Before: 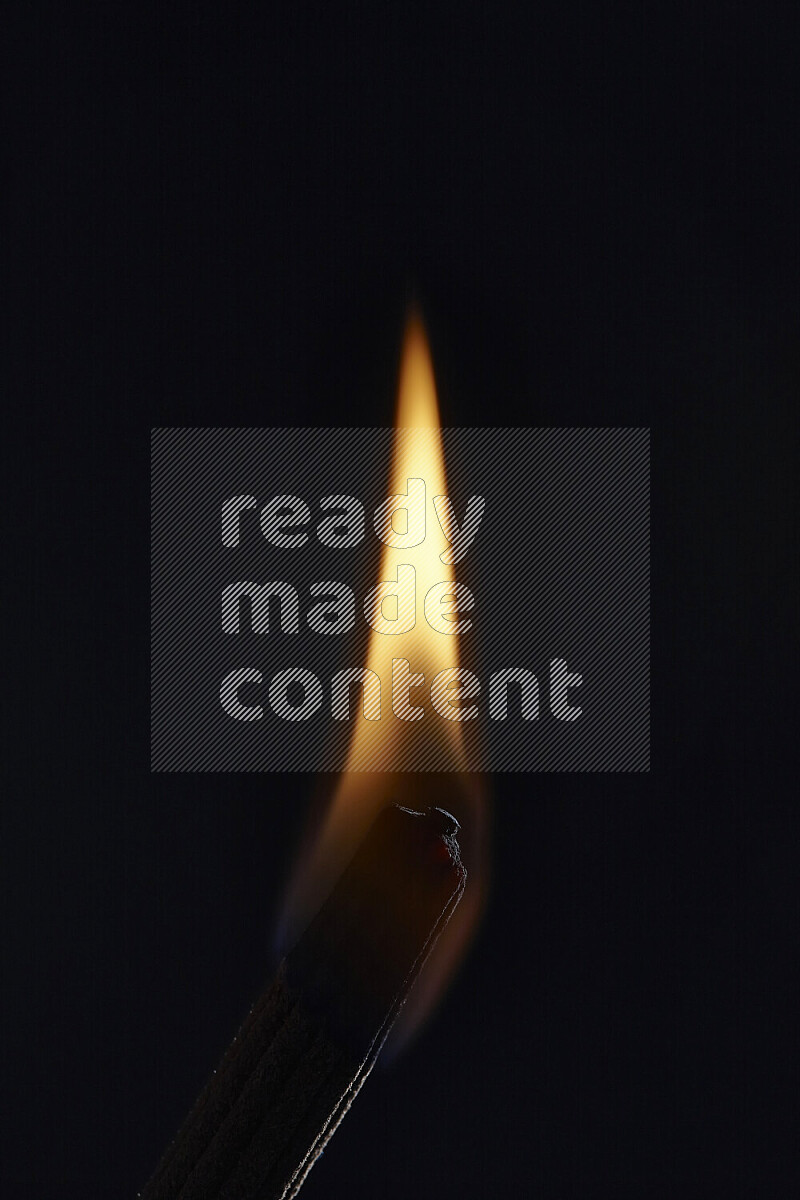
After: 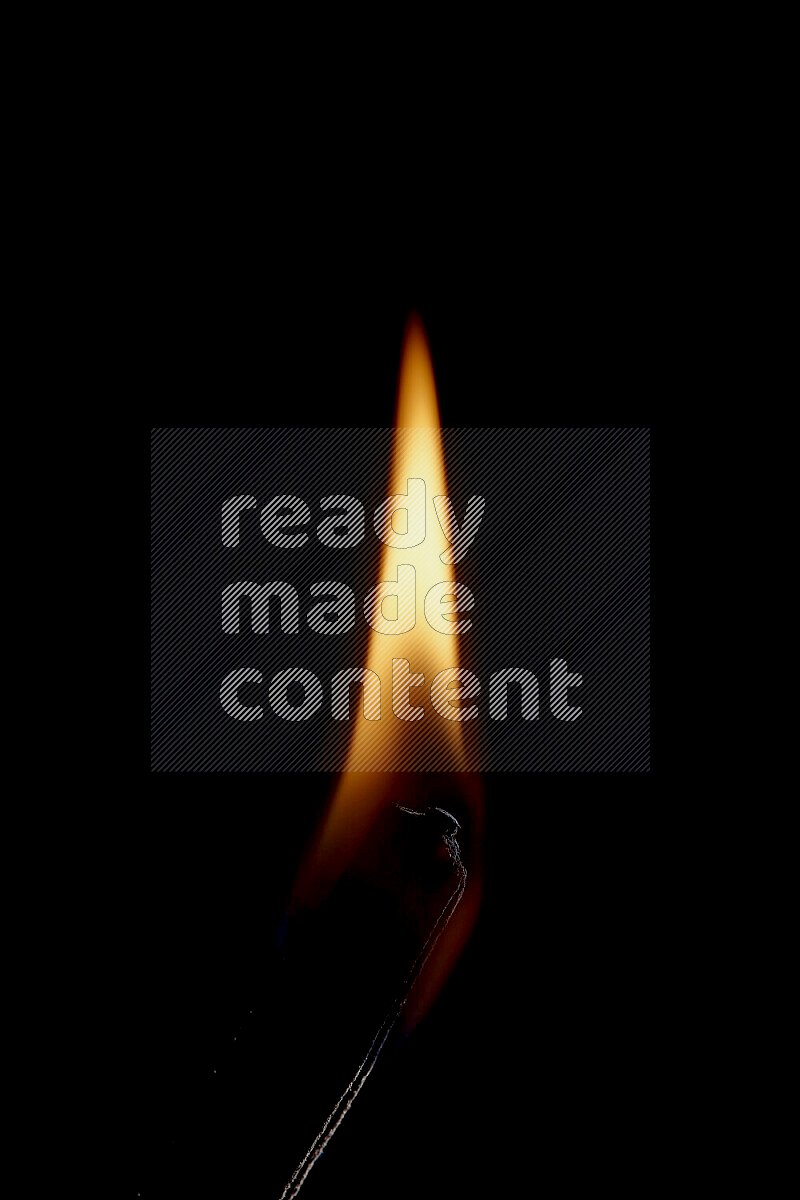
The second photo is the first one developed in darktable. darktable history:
exposure: black level correction 0.009, exposure -0.159 EV, compensate highlight preservation false
